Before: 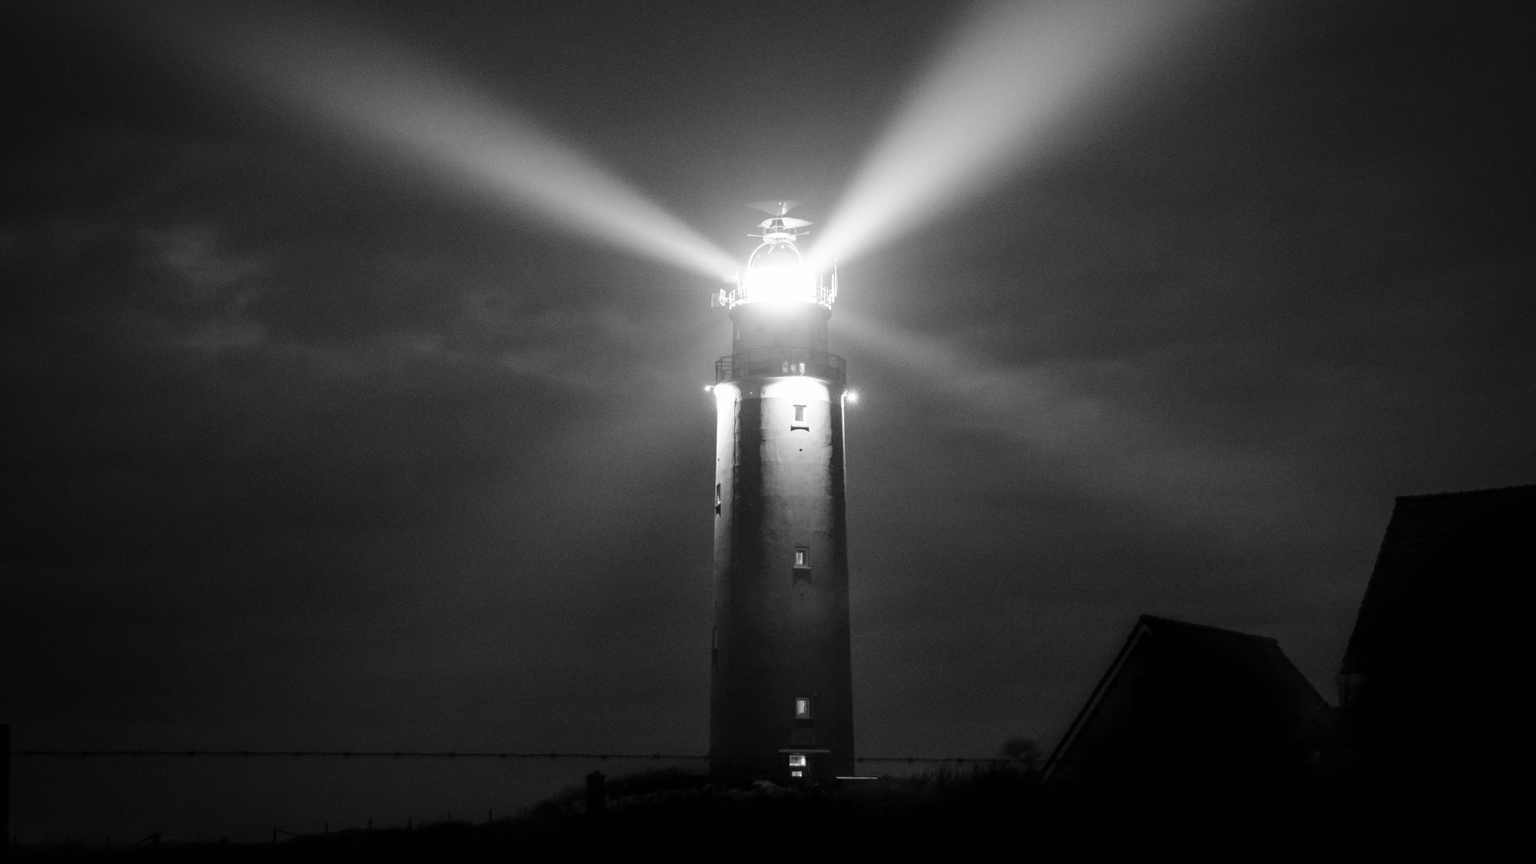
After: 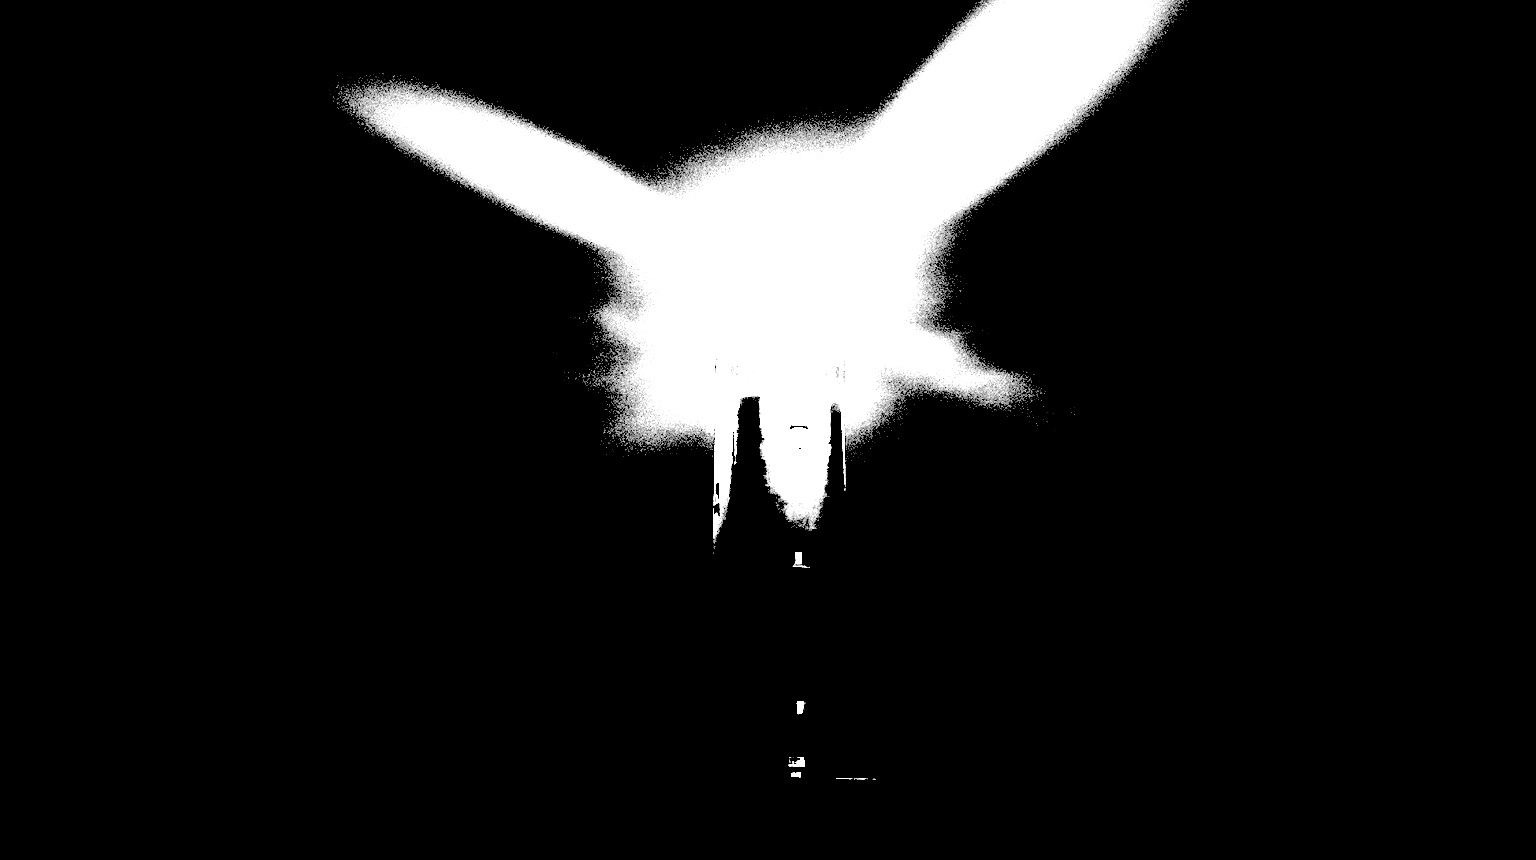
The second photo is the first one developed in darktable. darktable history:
exposure: black level correction 0.098, exposure 2.897 EV, compensate highlight preservation false
crop: left 0.446%, top 0.575%, right 0.196%, bottom 0.474%
